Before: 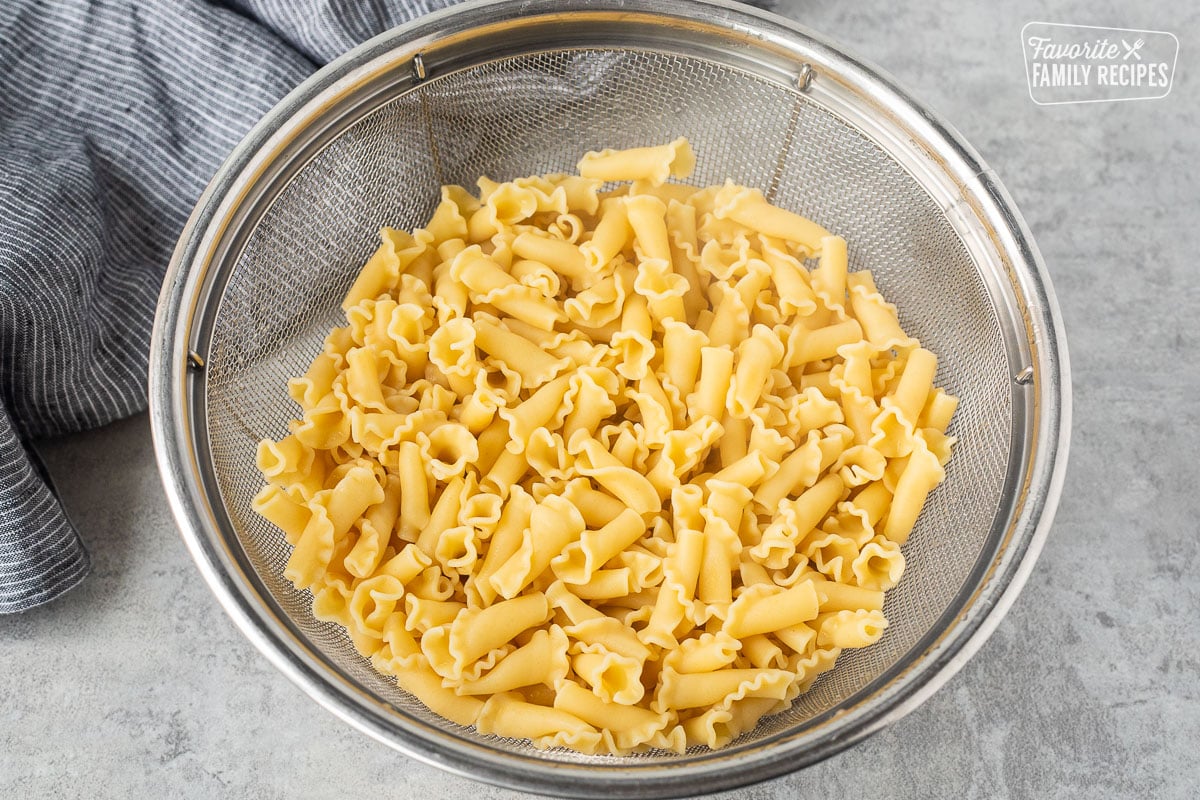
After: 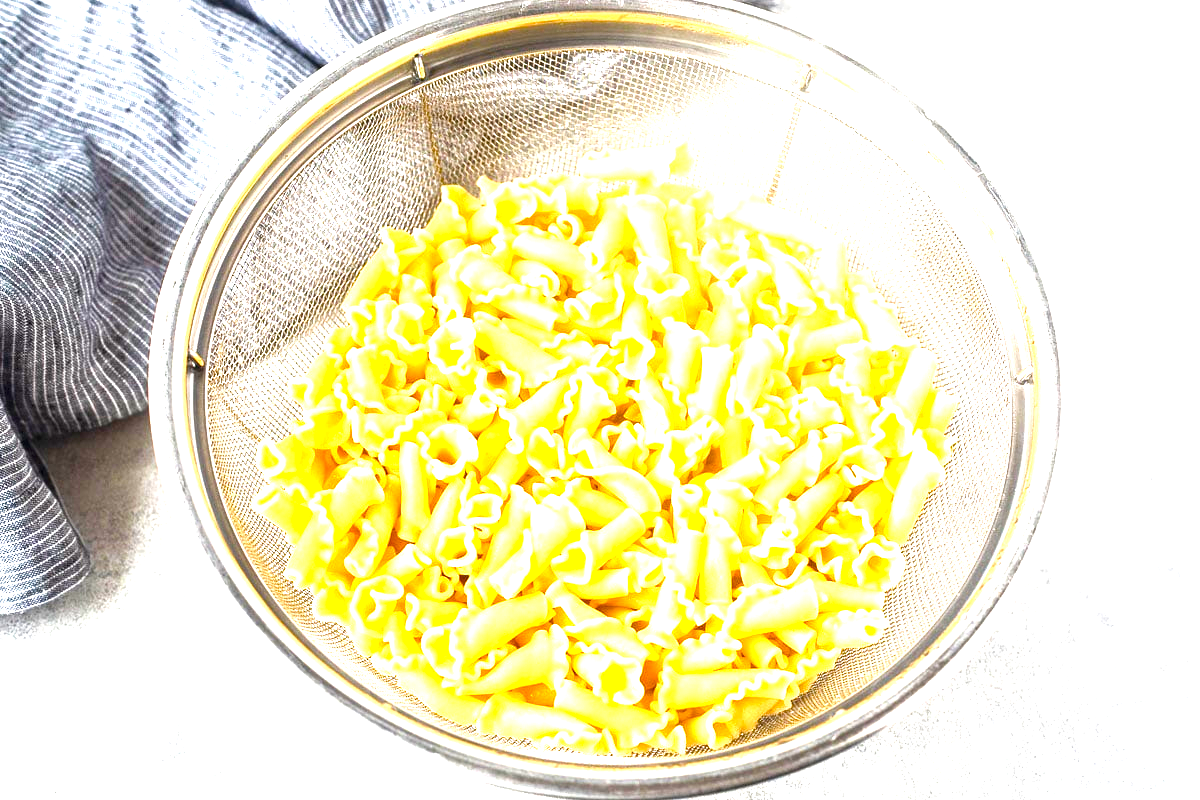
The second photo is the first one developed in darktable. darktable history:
color balance rgb: linear chroma grading › shadows -7.893%, linear chroma grading › global chroma 9.728%, perceptual saturation grading › global saturation 0.508%, perceptual saturation grading › highlights -16.683%, perceptual saturation grading › mid-tones 33.629%, perceptual saturation grading › shadows 50.505%, perceptual brilliance grading › global brilliance 24.764%, global vibrance 20%
exposure: black level correction 0, exposure 1.106 EV, compensate highlight preservation false
